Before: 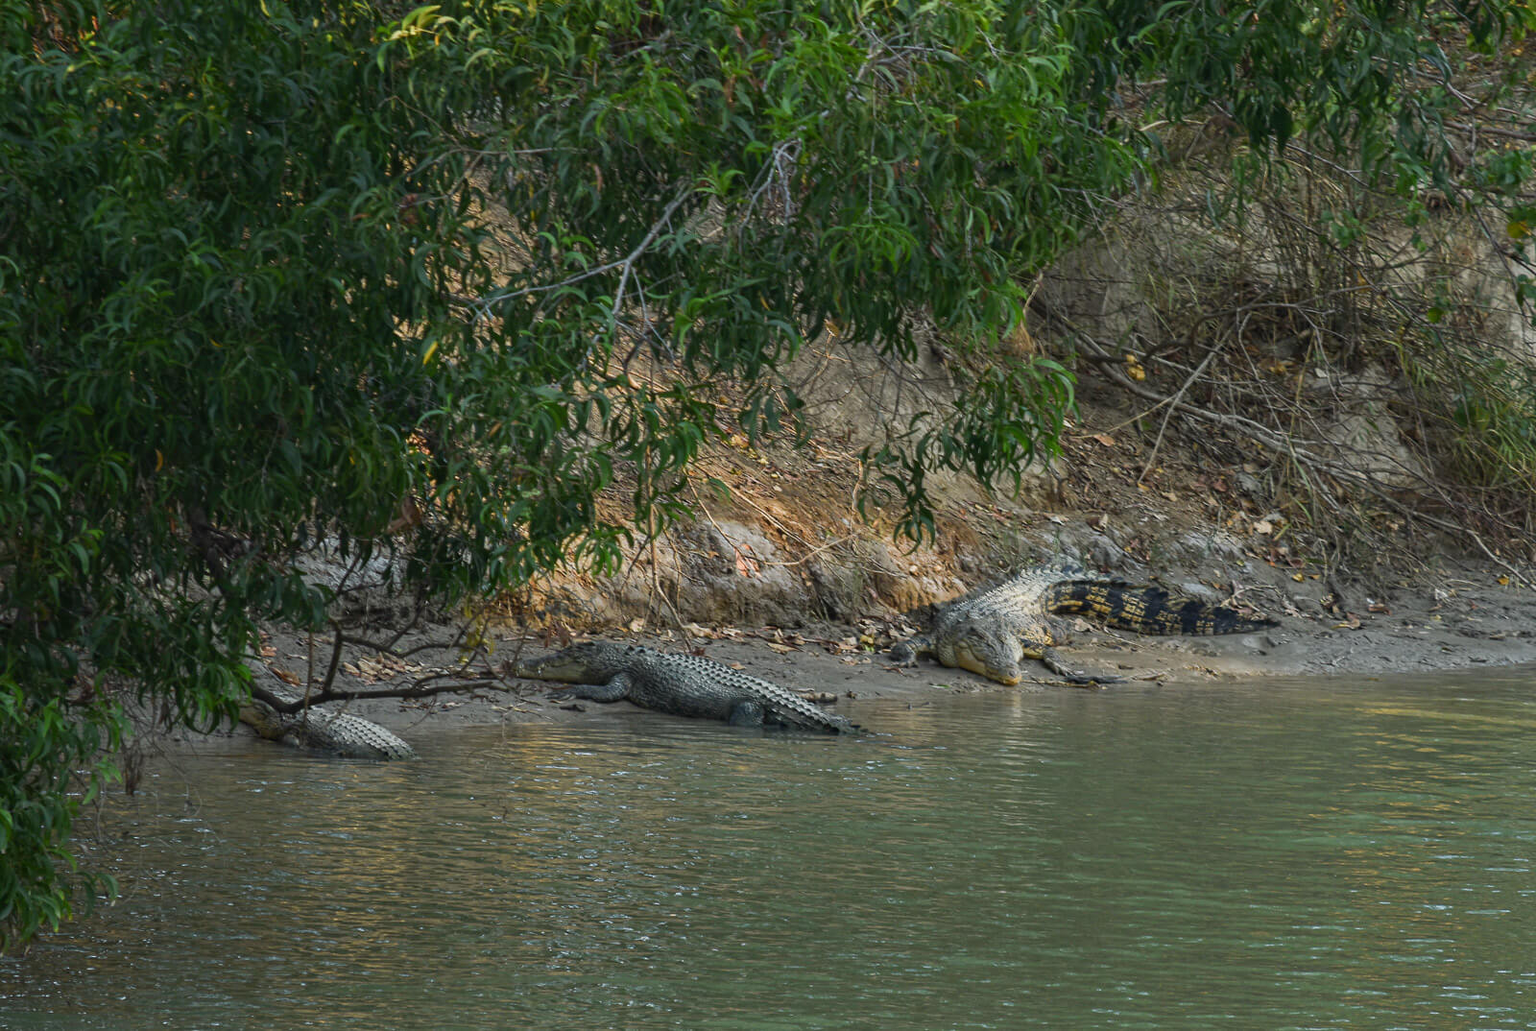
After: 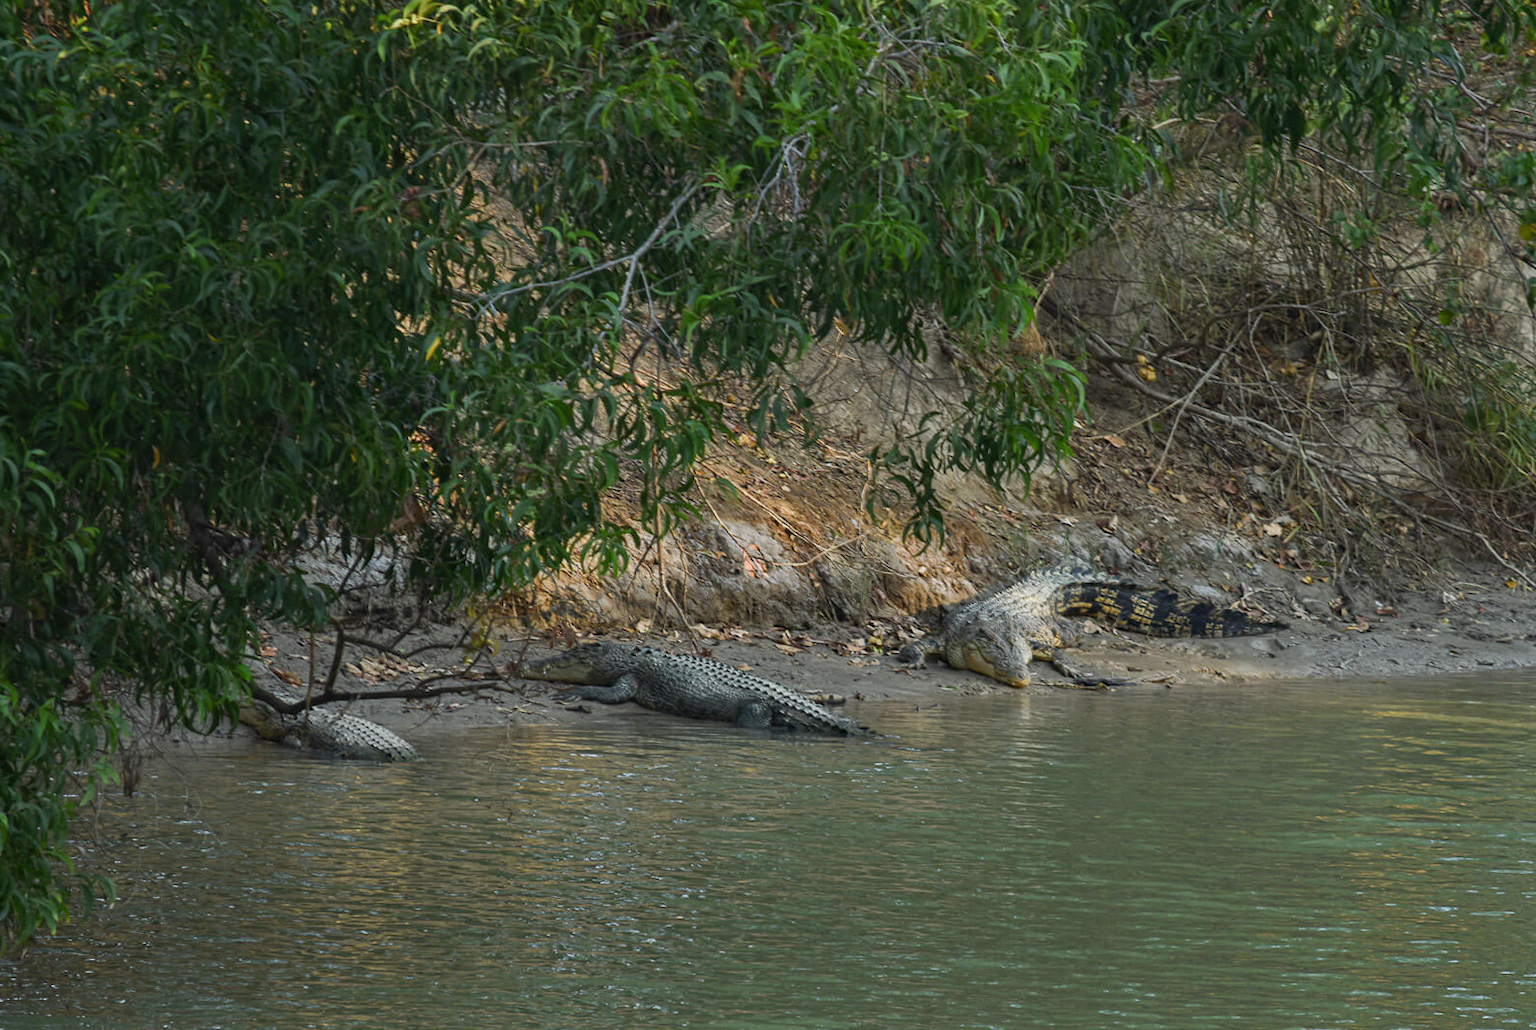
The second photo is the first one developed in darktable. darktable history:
shadows and highlights: shadows 19.13, highlights -83.41, soften with gaussian
rotate and perspective: rotation 0.174°, lens shift (vertical) 0.013, lens shift (horizontal) 0.019, shear 0.001, automatic cropping original format, crop left 0.007, crop right 0.991, crop top 0.016, crop bottom 0.997
